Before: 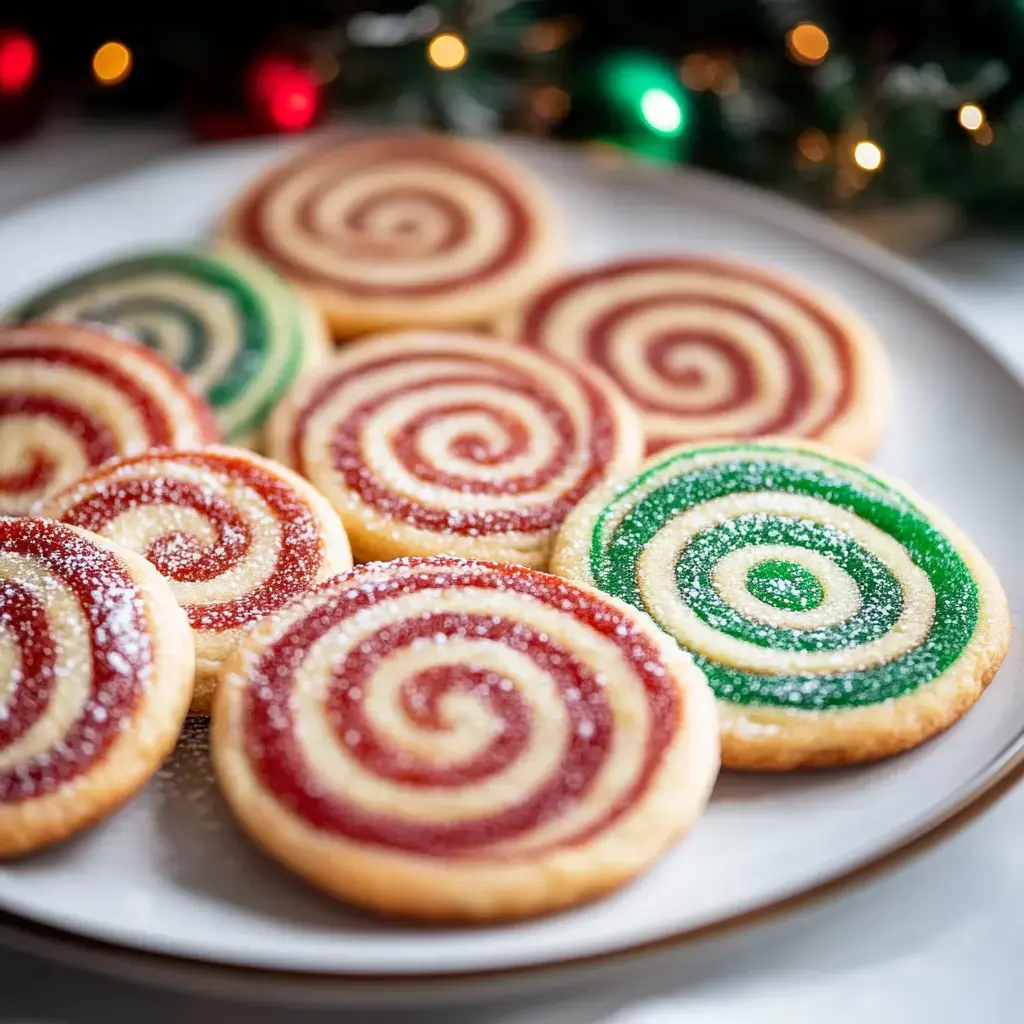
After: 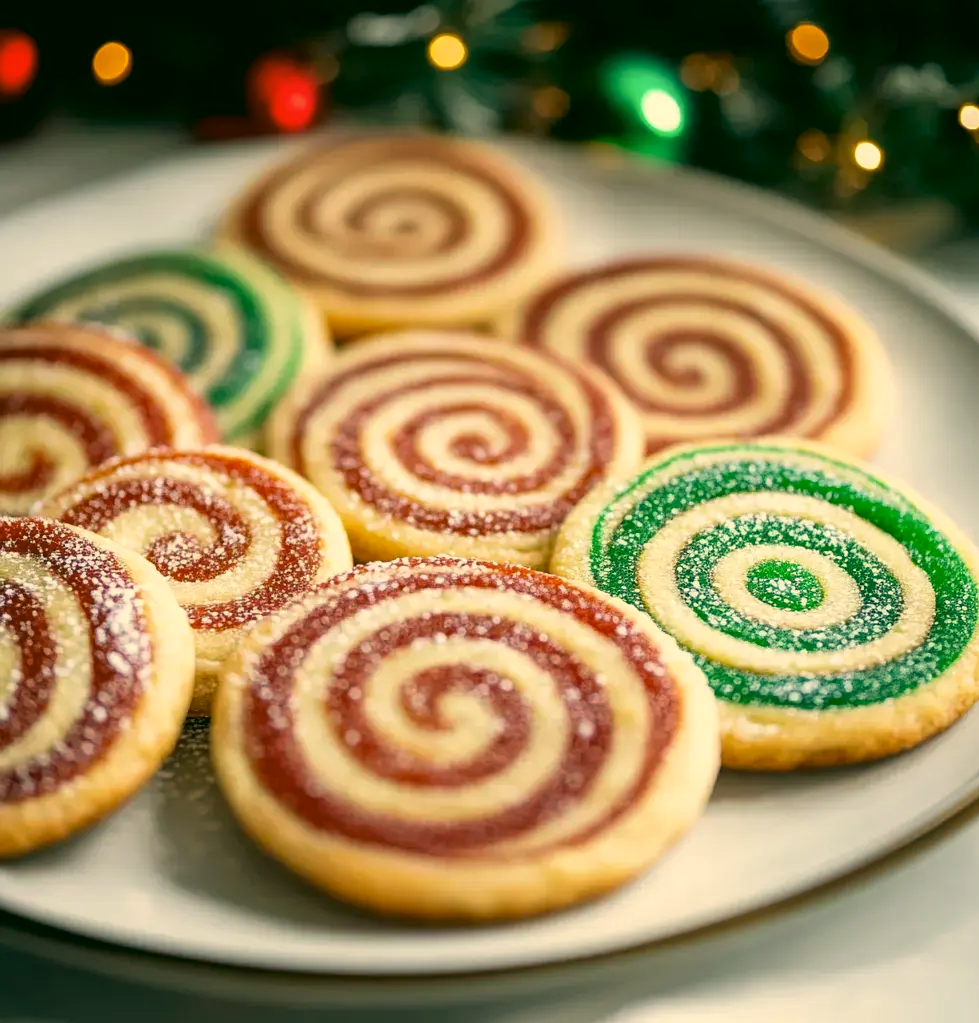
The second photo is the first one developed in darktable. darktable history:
crop: right 4.343%, bottom 0.02%
color correction: highlights a* 5.16, highlights b* 24, shadows a* -16.04, shadows b* 3.75
